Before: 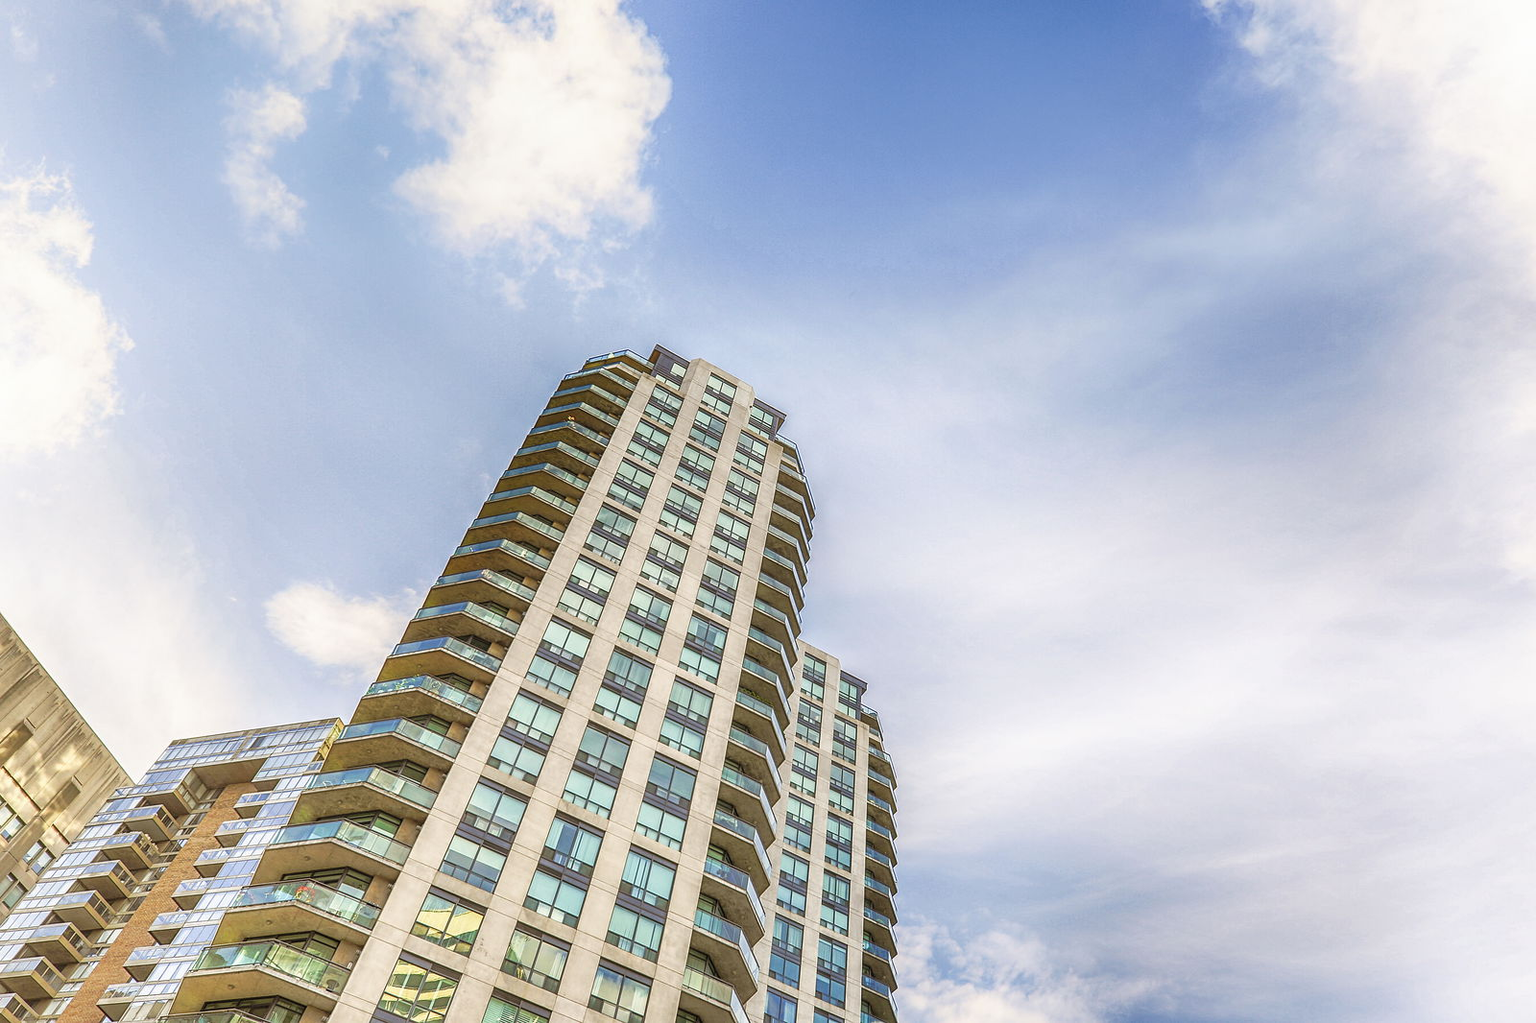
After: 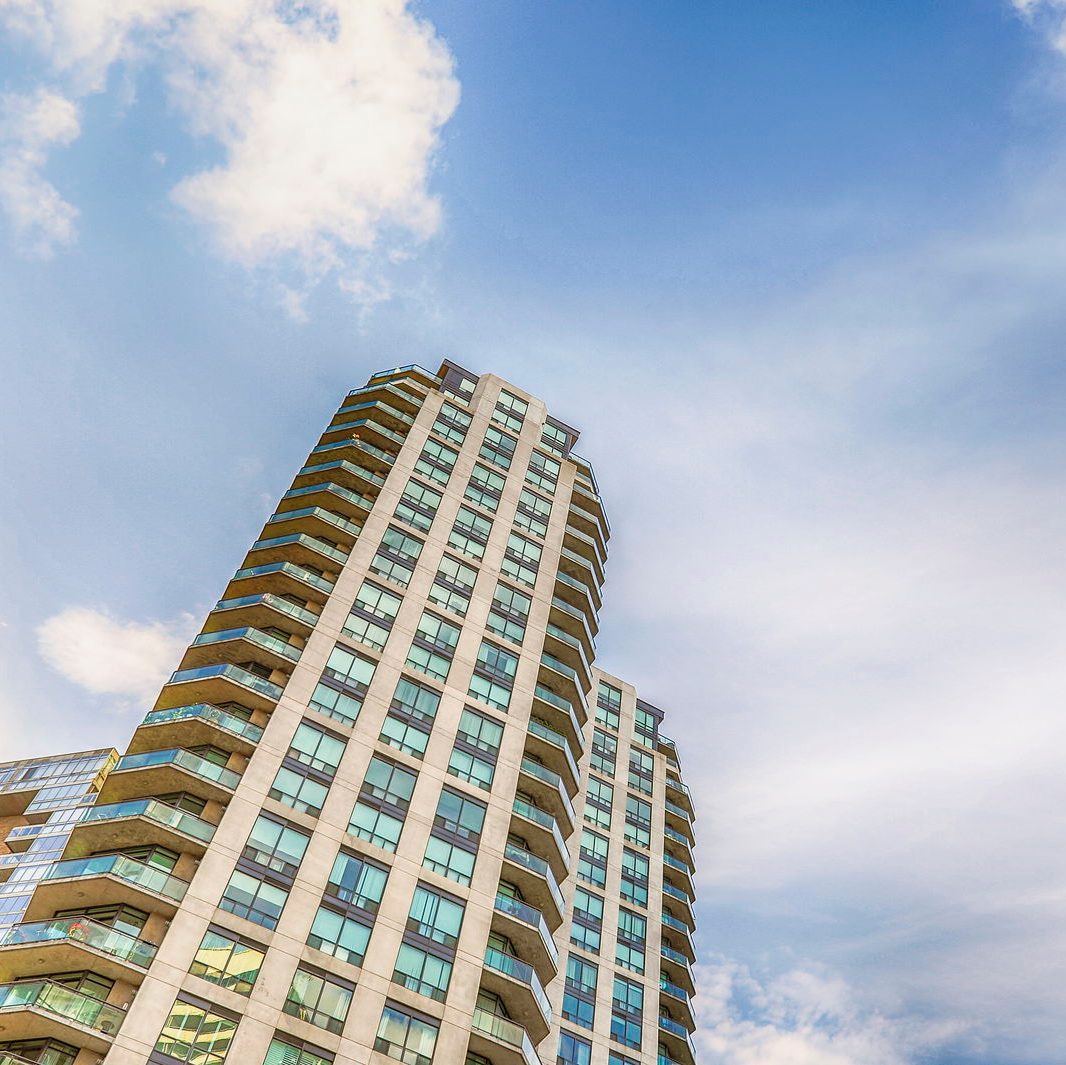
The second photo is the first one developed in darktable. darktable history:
exposure: black level correction 0.002, exposure -0.1 EV, compensate highlight preservation false
crop and rotate: left 15.055%, right 18.278%
